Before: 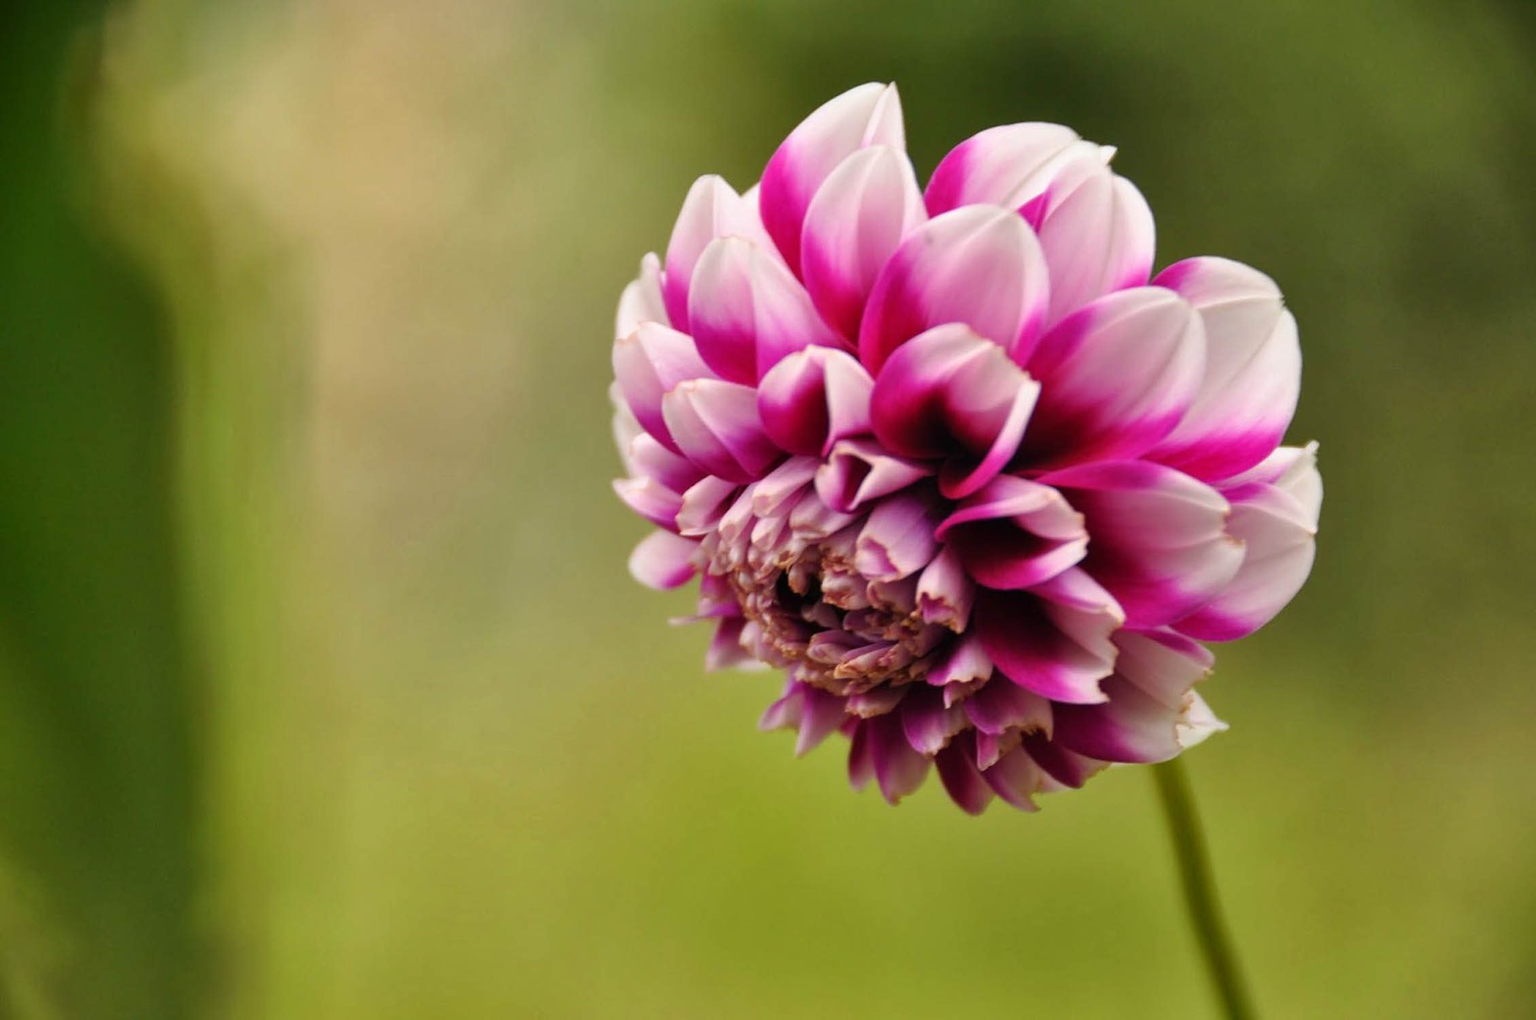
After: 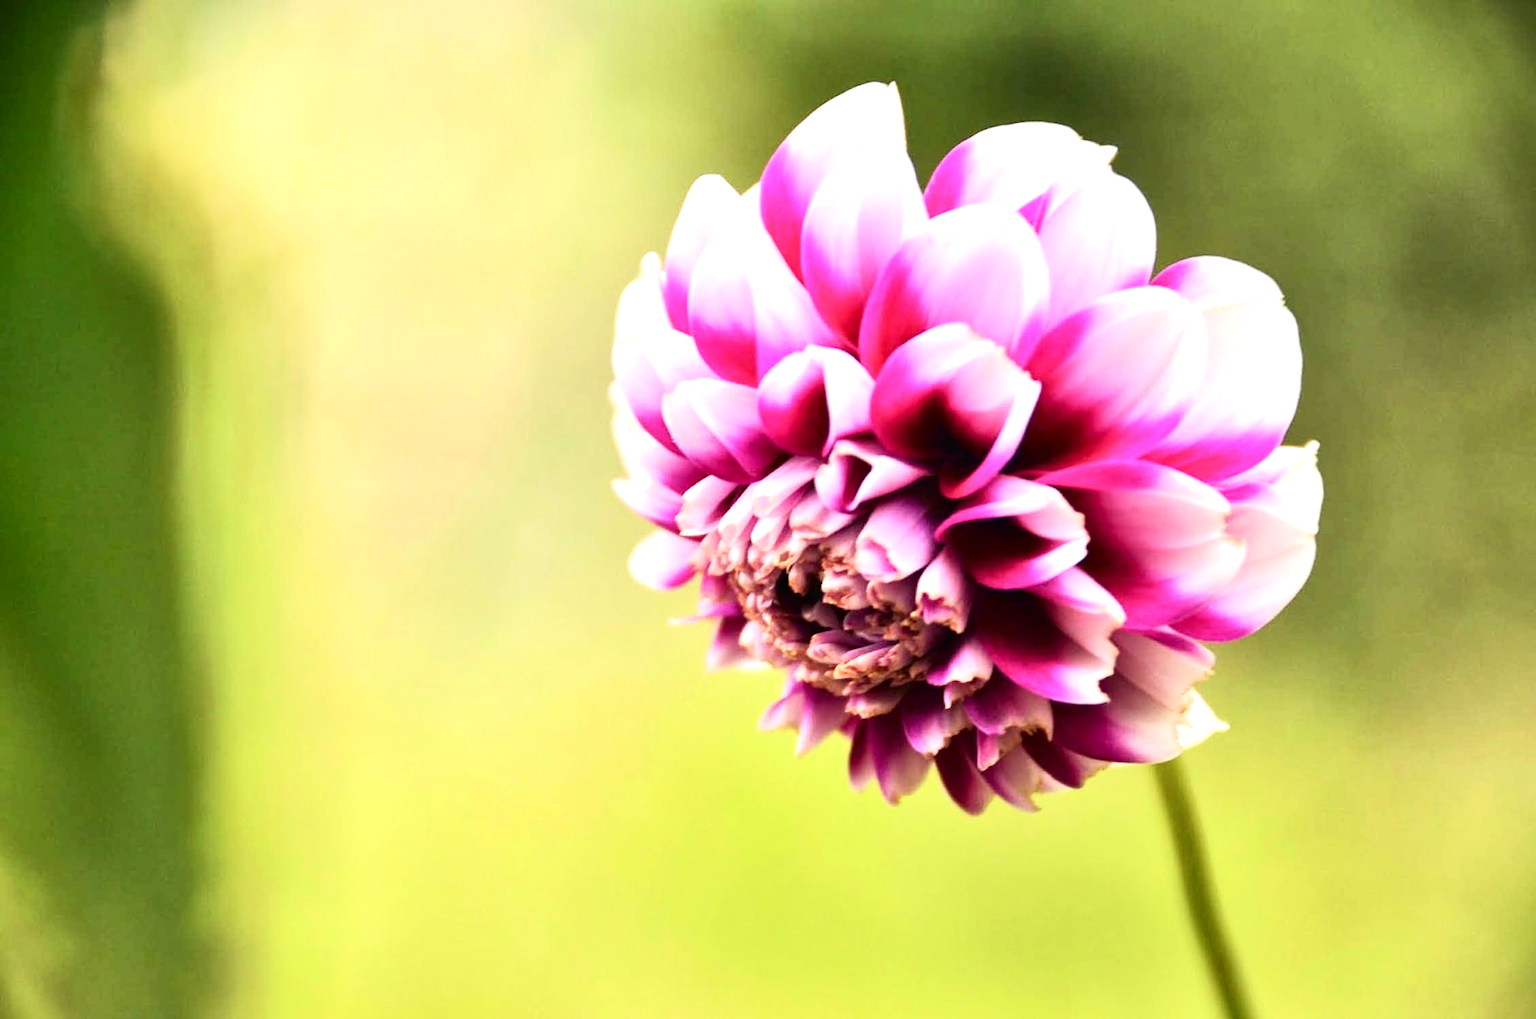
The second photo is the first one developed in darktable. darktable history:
tone curve: curves: ch0 [(0, 0) (0.003, 0.008) (0.011, 0.008) (0.025, 0.011) (0.044, 0.017) (0.069, 0.026) (0.1, 0.039) (0.136, 0.054) (0.177, 0.093) (0.224, 0.15) (0.277, 0.21) (0.335, 0.285) (0.399, 0.366) (0.468, 0.462) (0.543, 0.564) (0.623, 0.679) (0.709, 0.79) (0.801, 0.883) (0.898, 0.95) (1, 1)], color space Lab, independent channels, preserve colors none
exposure: exposure 1.257 EV, compensate highlight preservation false
